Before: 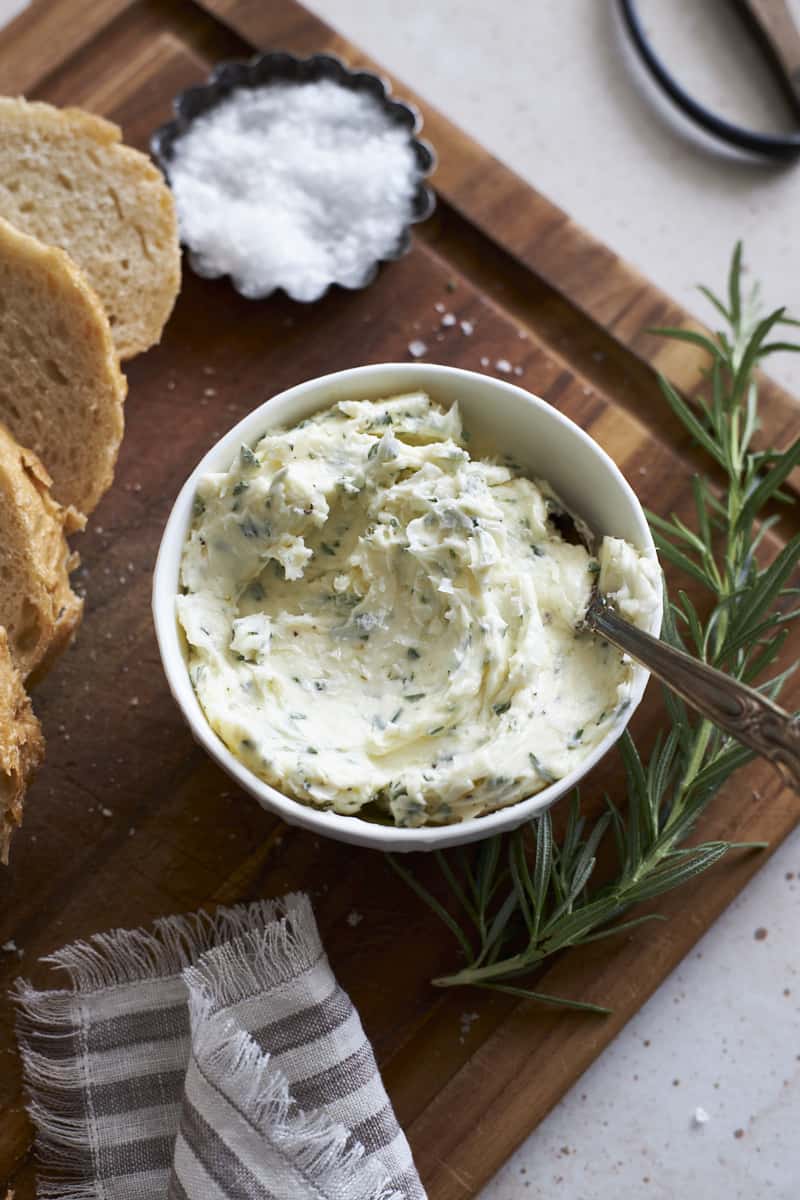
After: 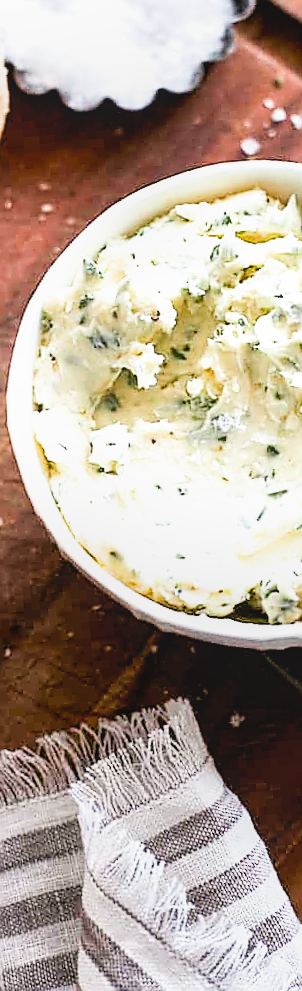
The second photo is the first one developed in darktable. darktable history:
crop and rotate: left 21.77%, top 18.528%, right 44.676%, bottom 2.997%
sharpen: radius 1.4, amount 1.25, threshold 0.7
rotate and perspective: rotation -4.98°, automatic cropping off
exposure: exposure 2 EV, compensate highlight preservation false
shadows and highlights: low approximation 0.01, soften with gaussian
filmic rgb: black relative exposure -5 EV, hardness 2.88, contrast 1.3, highlights saturation mix -30%
local contrast: detail 110%
